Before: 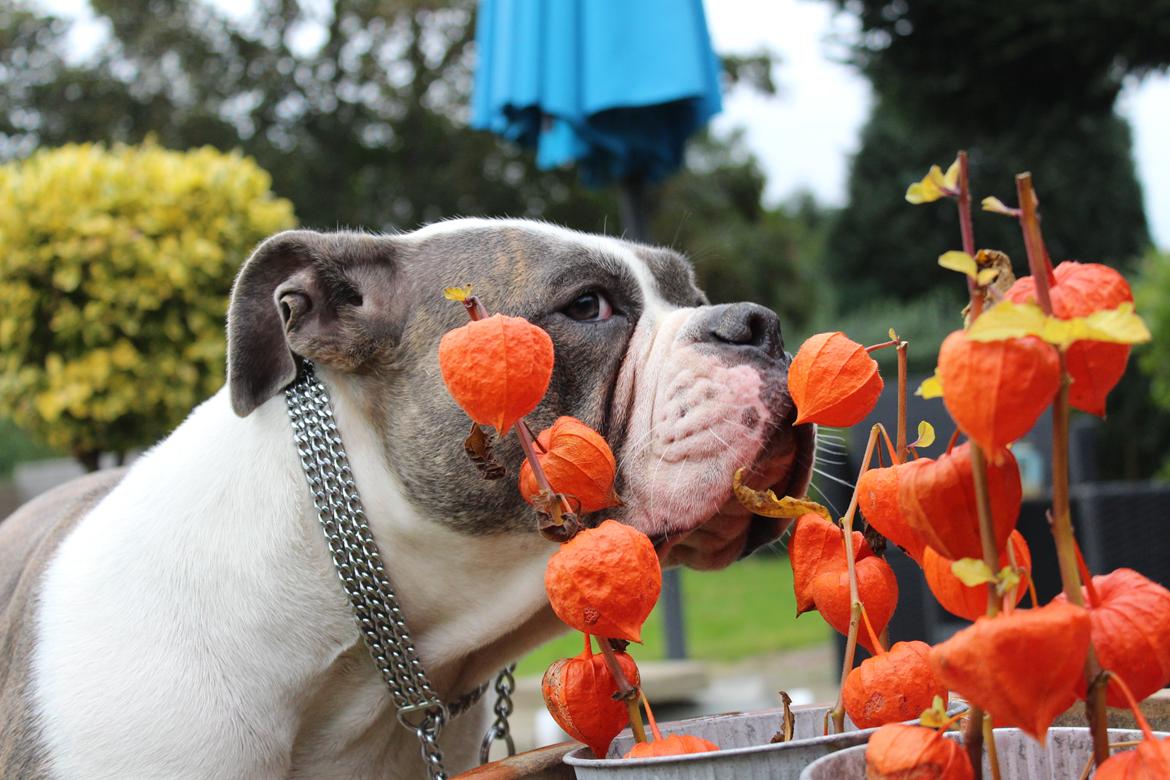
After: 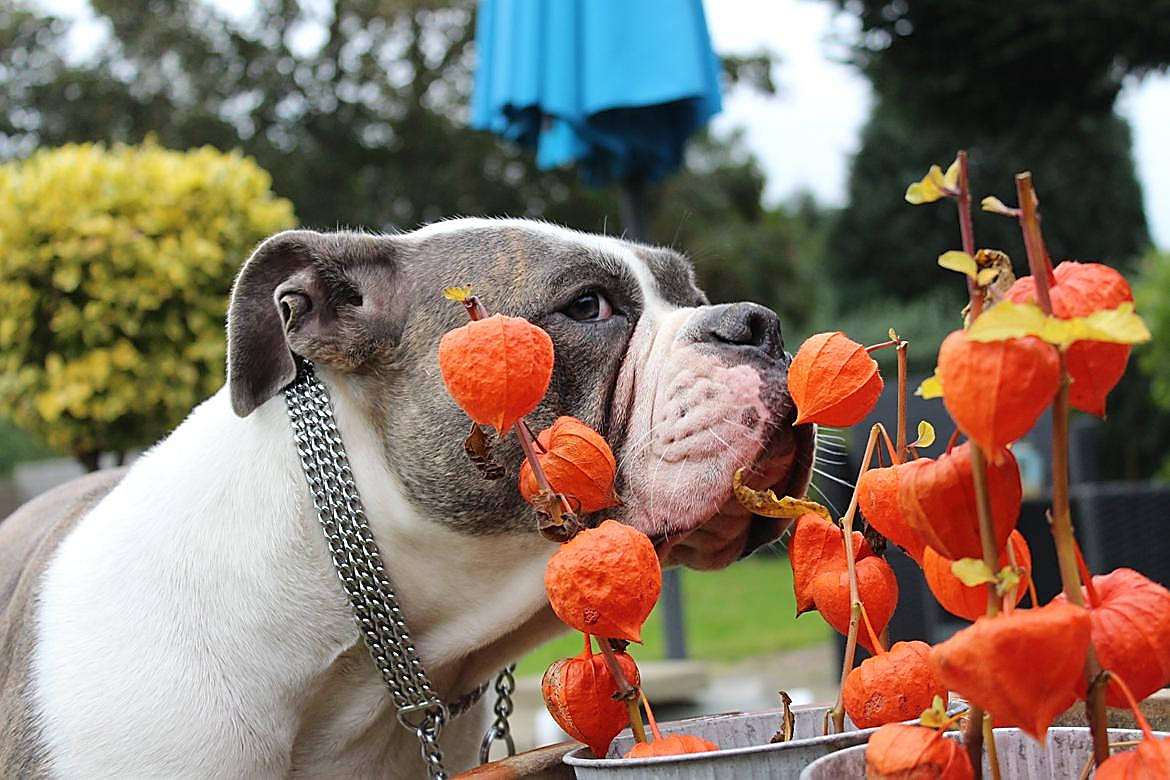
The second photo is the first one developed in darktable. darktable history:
sharpen: radius 1.399, amount 1.265, threshold 0.778
